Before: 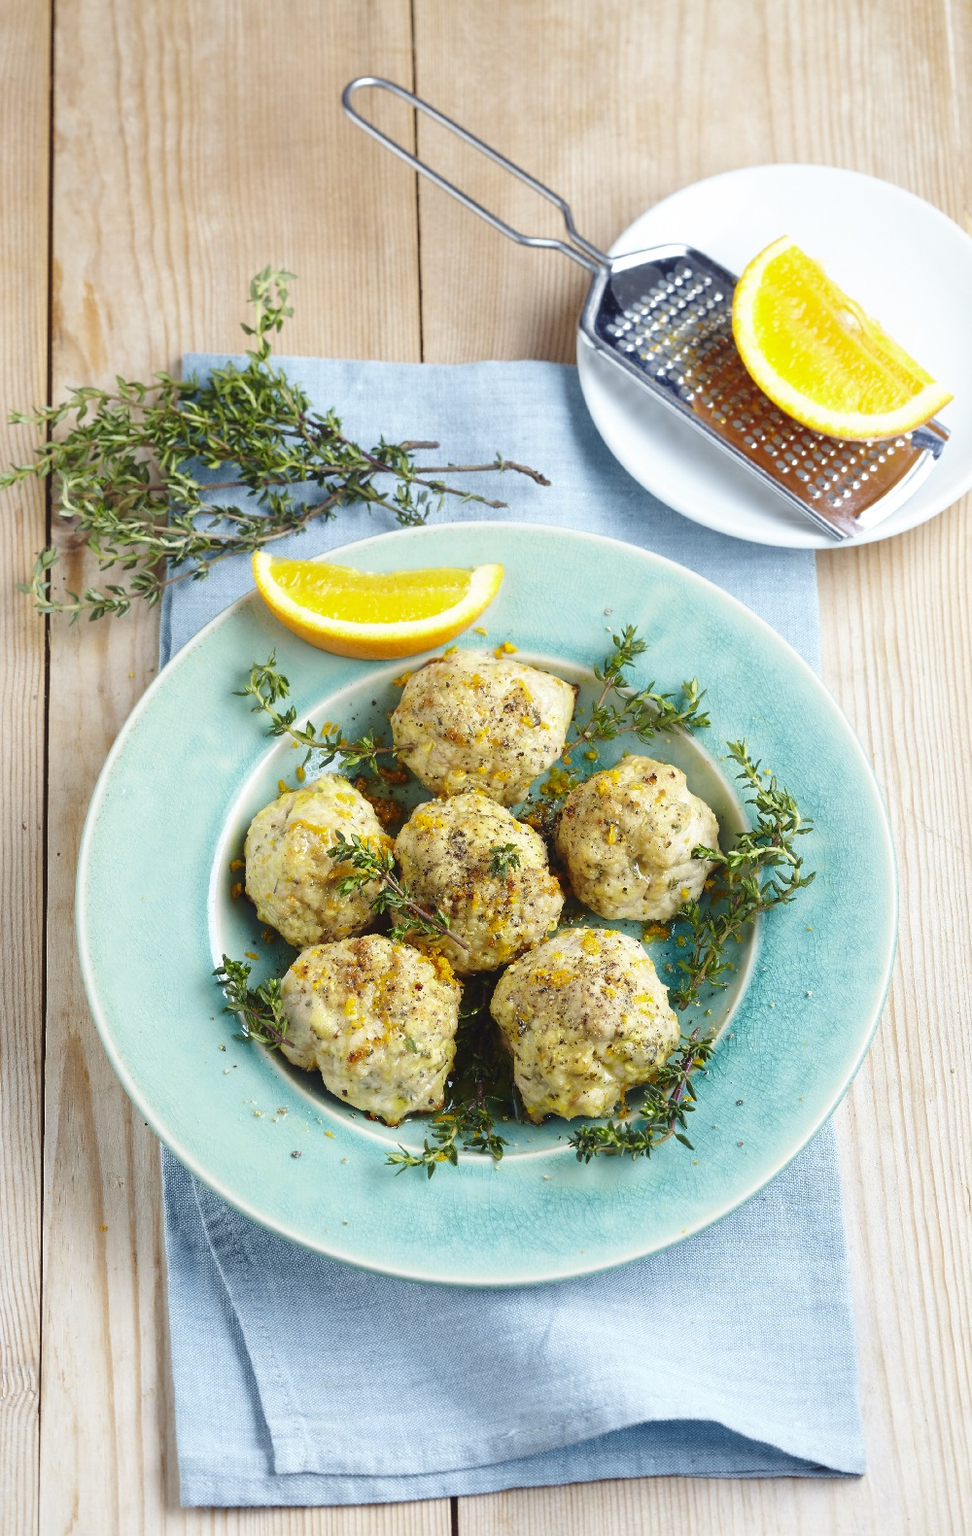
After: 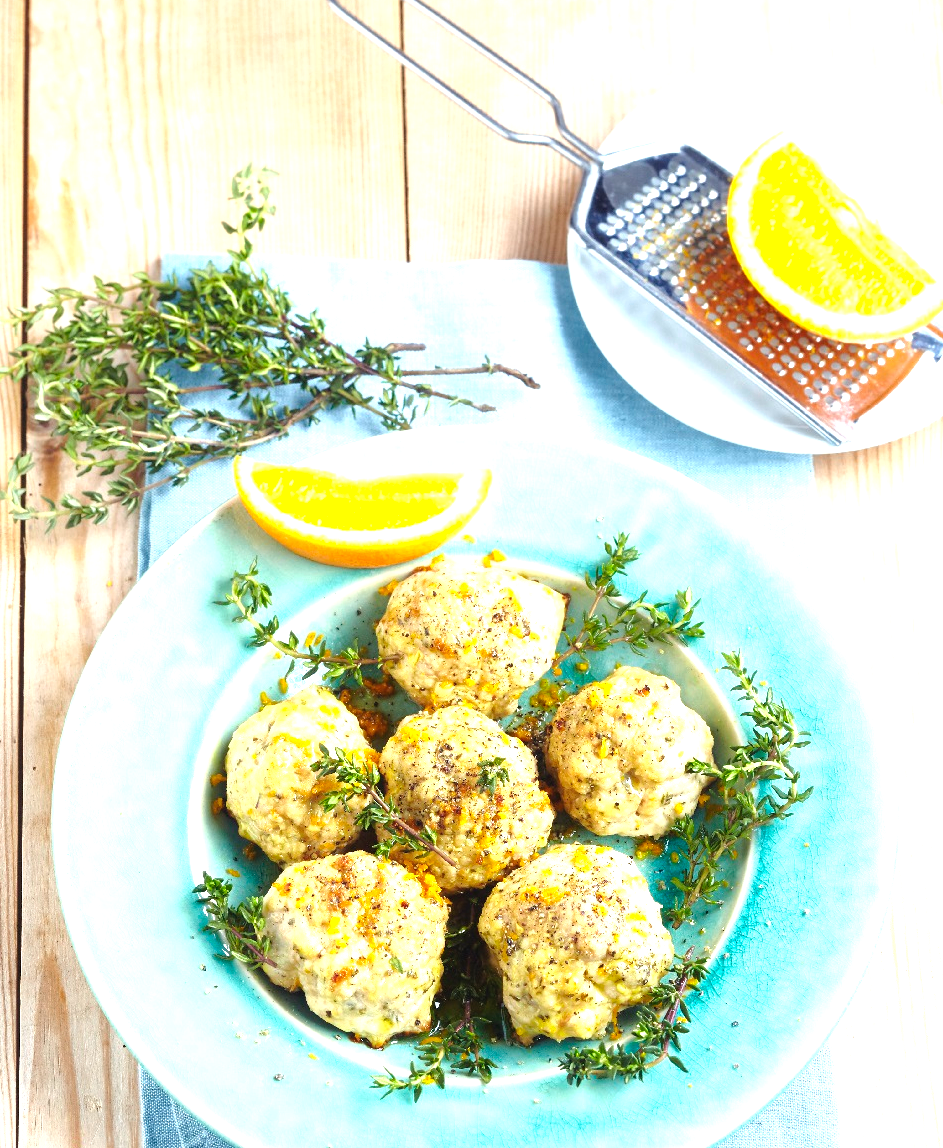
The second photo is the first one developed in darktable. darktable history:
crop: left 2.684%, top 7.028%, right 3.013%, bottom 20.3%
exposure: black level correction 0, exposure 0.698 EV, compensate exposure bias true, compensate highlight preservation false
shadows and highlights: shadows 25.43, highlights -24.97
tone equalizer: -8 EV -0.431 EV, -7 EV -0.419 EV, -6 EV -0.352 EV, -5 EV -0.25 EV, -3 EV 0.253 EV, -2 EV 0.34 EV, -1 EV 0.367 EV, +0 EV 0.403 EV
